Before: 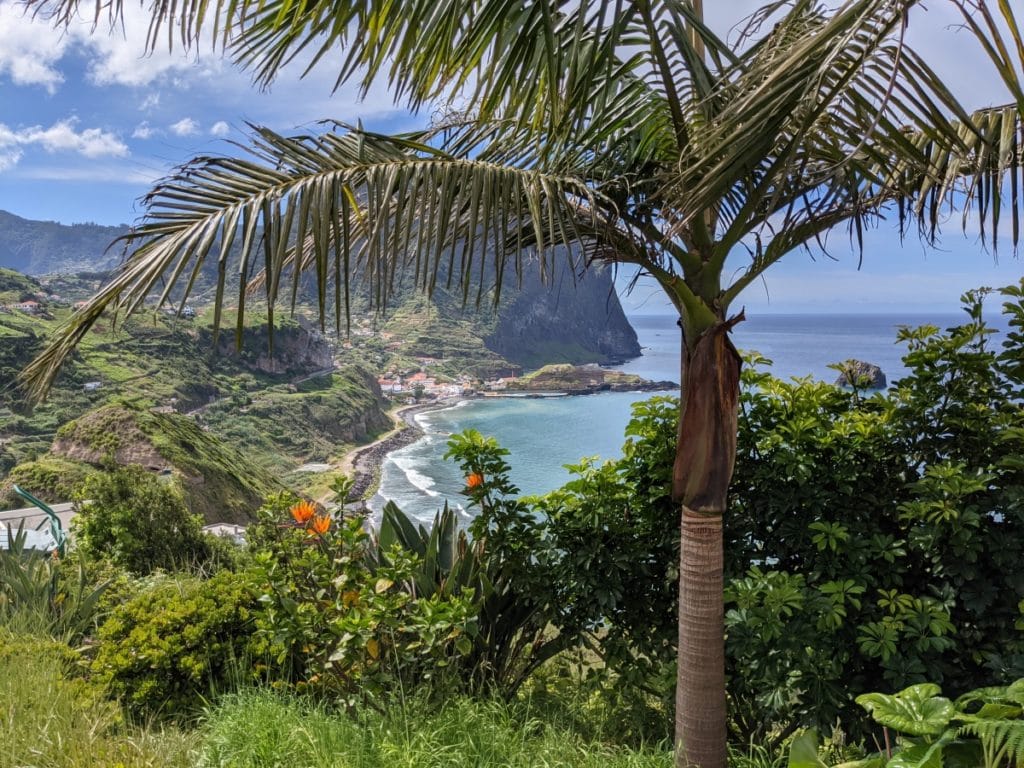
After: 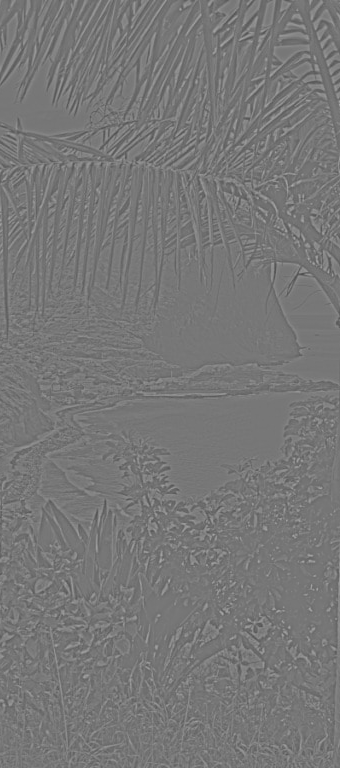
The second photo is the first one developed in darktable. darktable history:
crop: left 33.36%, right 33.36%
exposure: black level correction 0.001, compensate highlight preservation false
white balance: red 1.029, blue 0.92
highpass: sharpness 9.84%, contrast boost 9.94%
